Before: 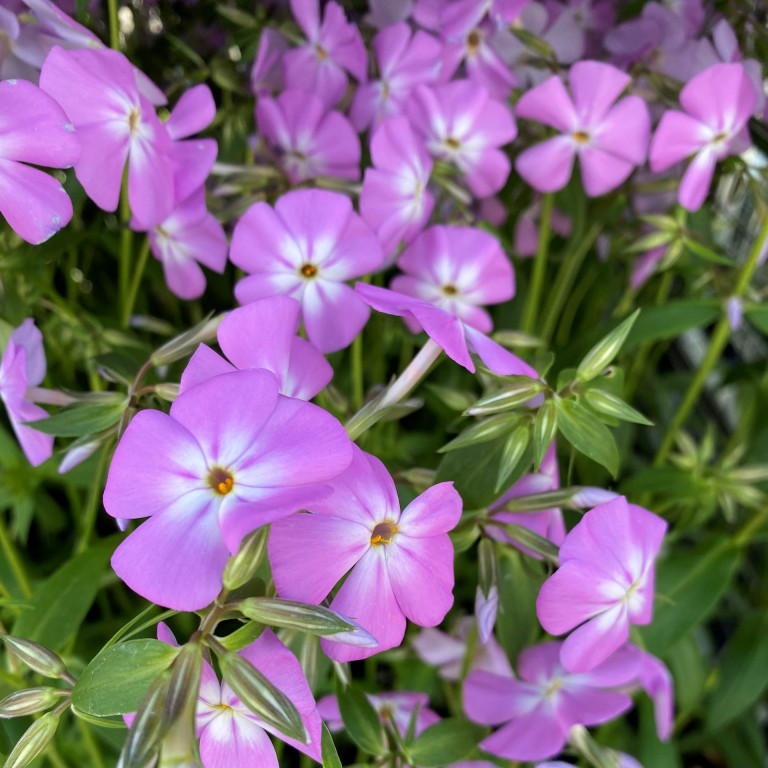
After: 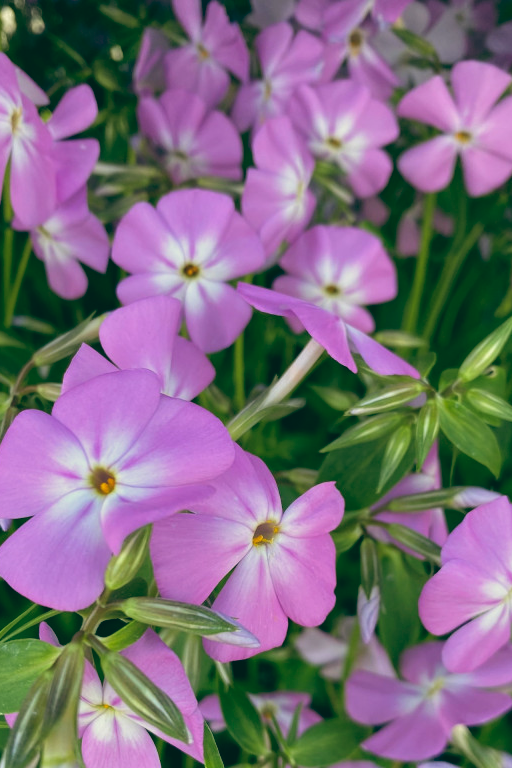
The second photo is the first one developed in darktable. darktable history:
tone equalizer: on, module defaults
color balance: lift [1.005, 0.99, 1.007, 1.01], gamma [1, 1.034, 1.032, 0.966], gain [0.873, 1.055, 1.067, 0.933]
crop and rotate: left 15.446%, right 17.836%
